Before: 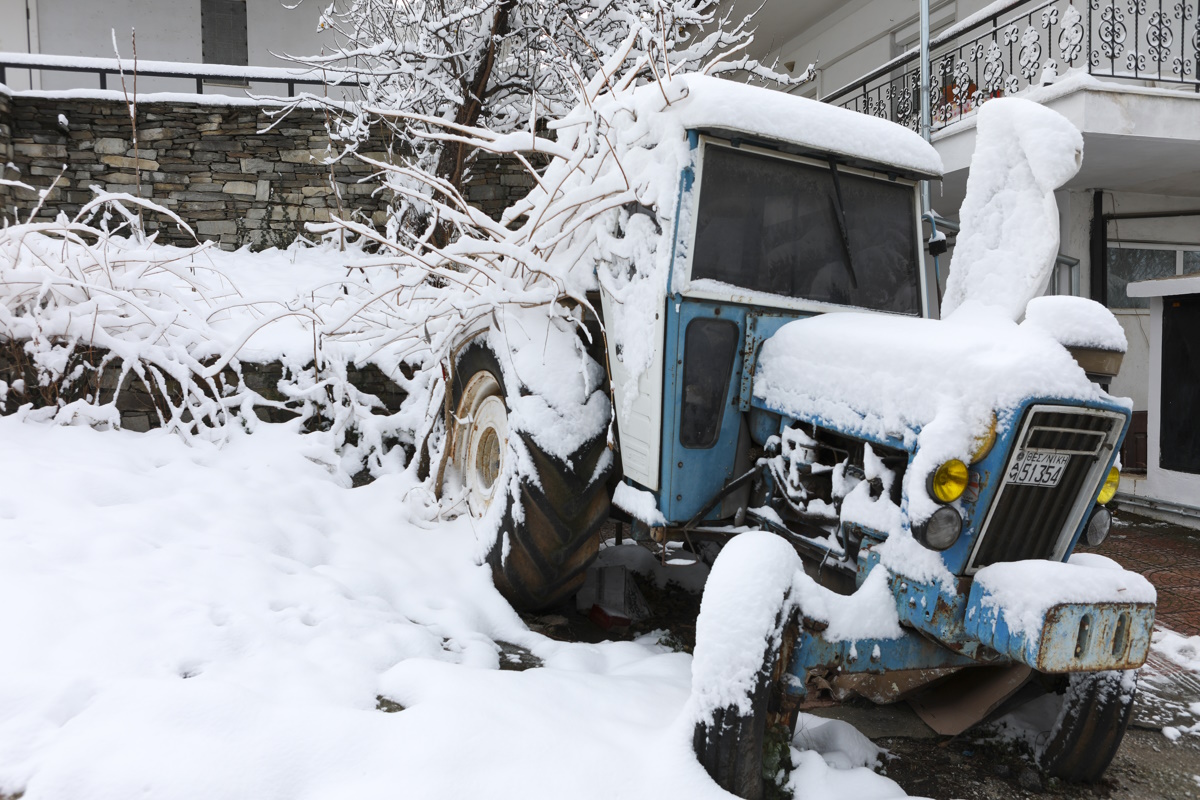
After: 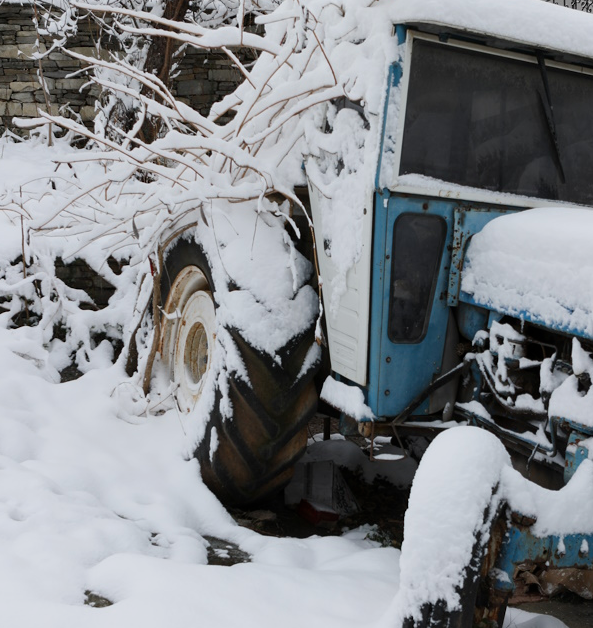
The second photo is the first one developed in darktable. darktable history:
crop and rotate: angle 0.02°, left 24.353%, top 13.219%, right 26.156%, bottom 8.224%
exposure: exposure -0.36 EV, compensate highlight preservation false
